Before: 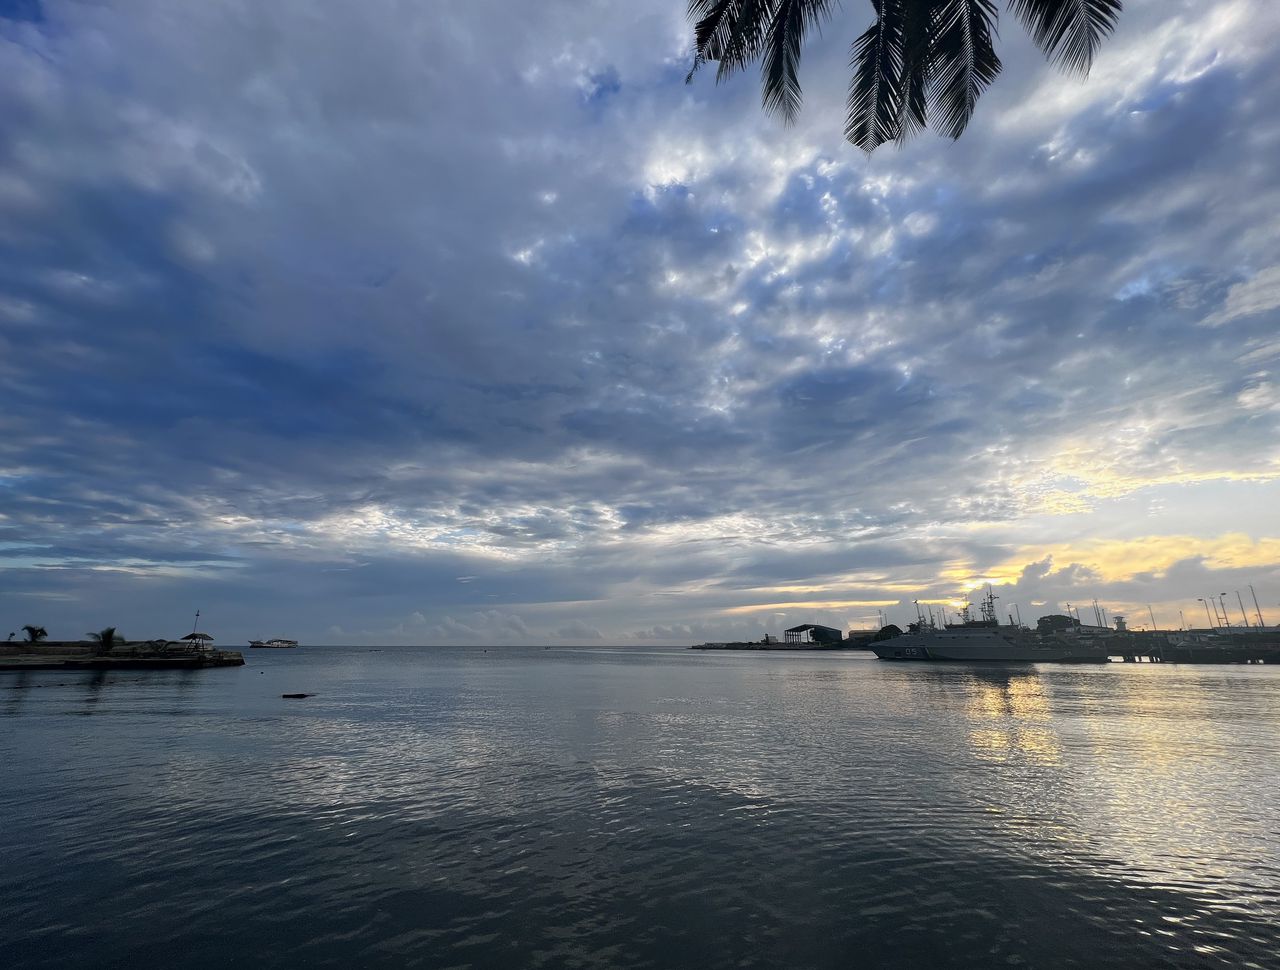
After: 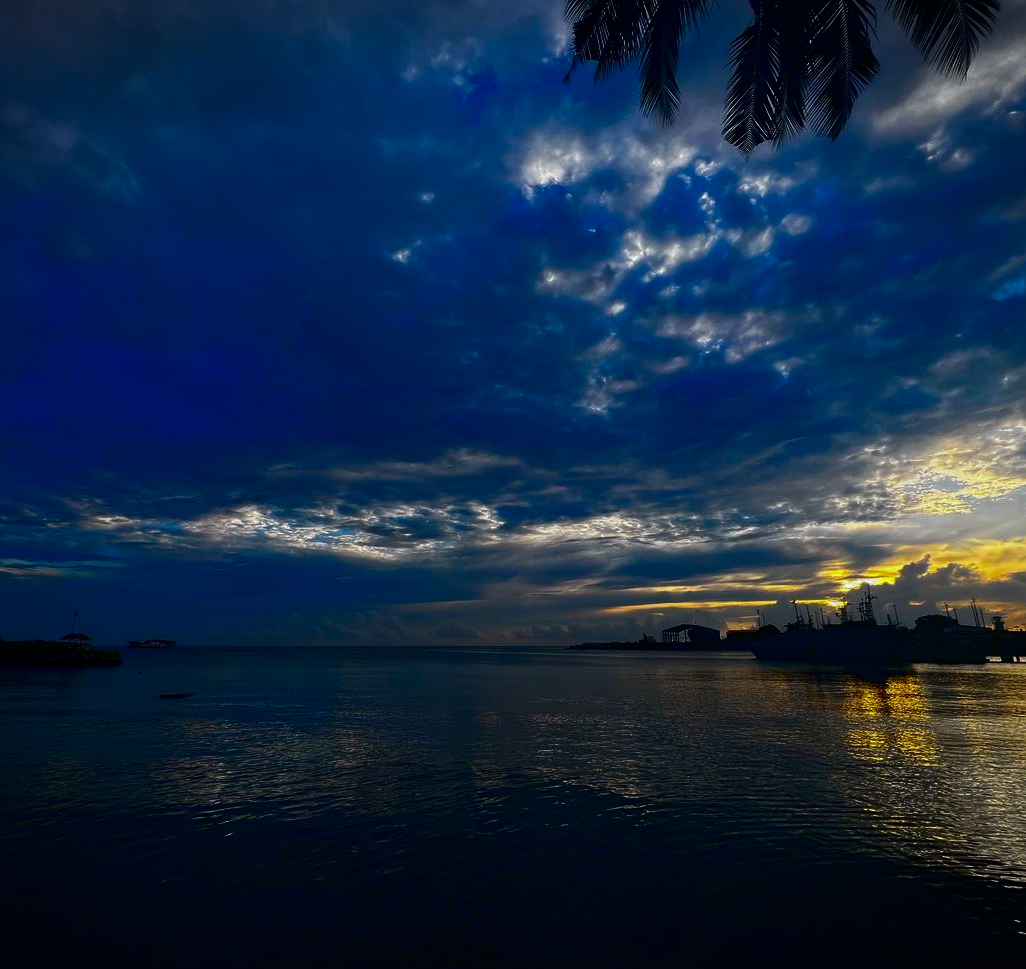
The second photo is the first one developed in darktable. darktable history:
contrast brightness saturation: brightness -0.983, saturation 0.984
vignetting: fall-off start 97.11%, width/height ratio 1.185
crop and rotate: left 9.596%, right 10.171%
